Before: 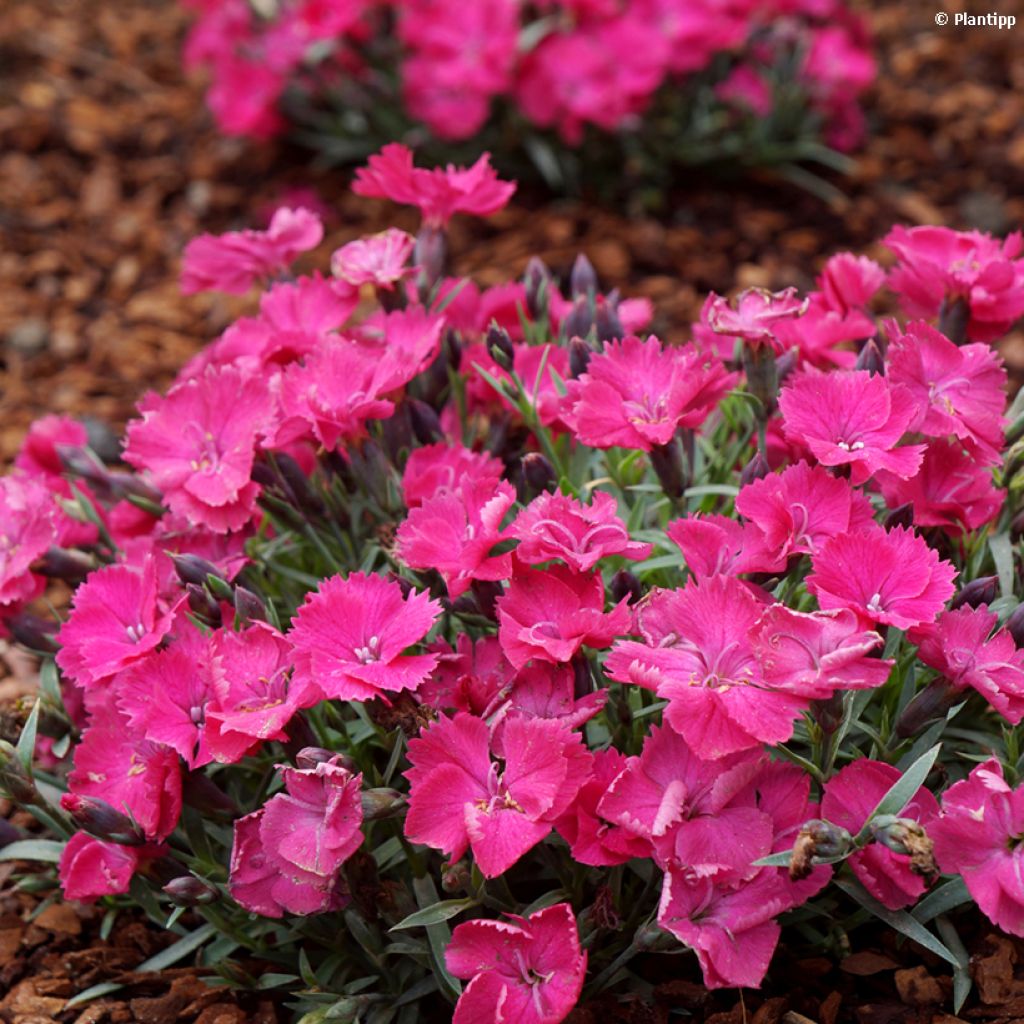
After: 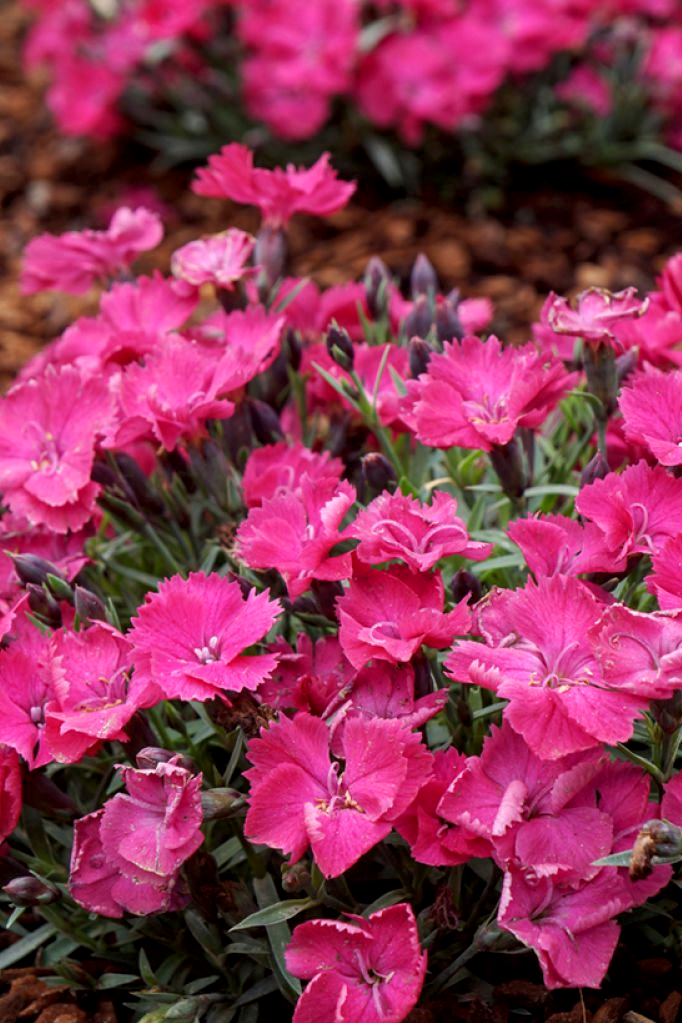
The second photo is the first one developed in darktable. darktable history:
crop and rotate: left 15.627%, right 17.77%
color calibration: illuminant same as pipeline (D50), adaptation none (bypass), x 0.332, y 0.334, temperature 5020.9 K, clip negative RGB from gamut false
local contrast: on, module defaults
